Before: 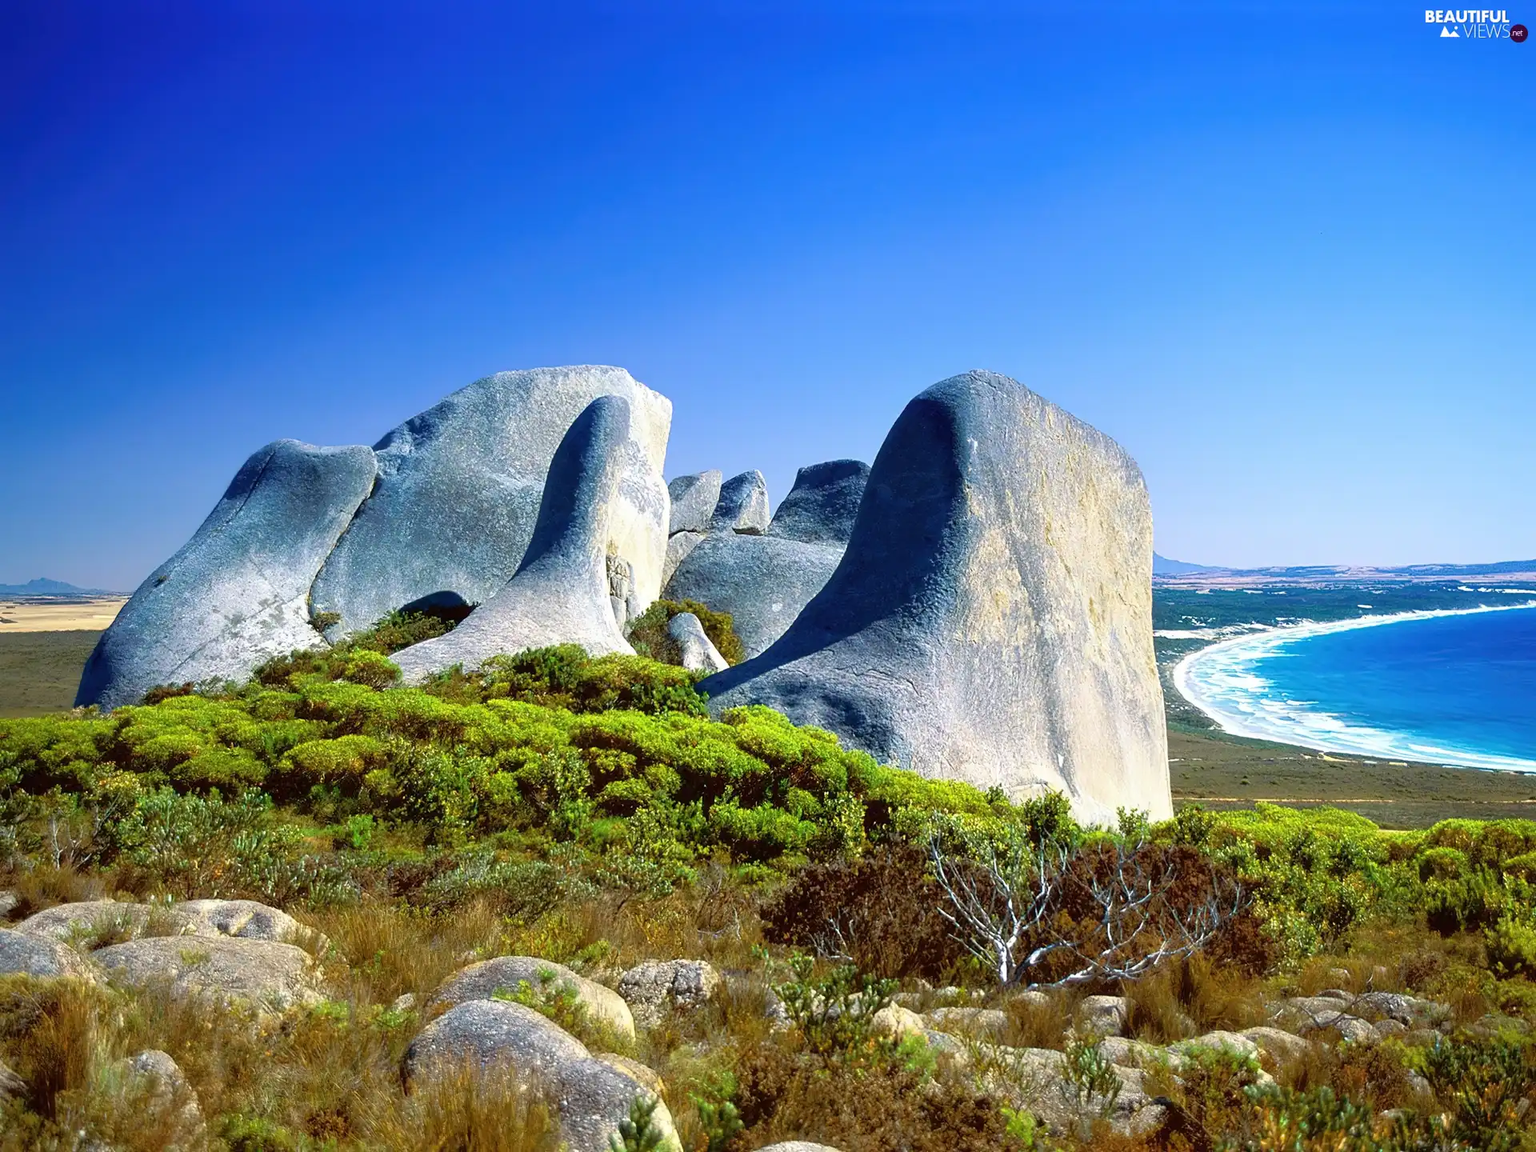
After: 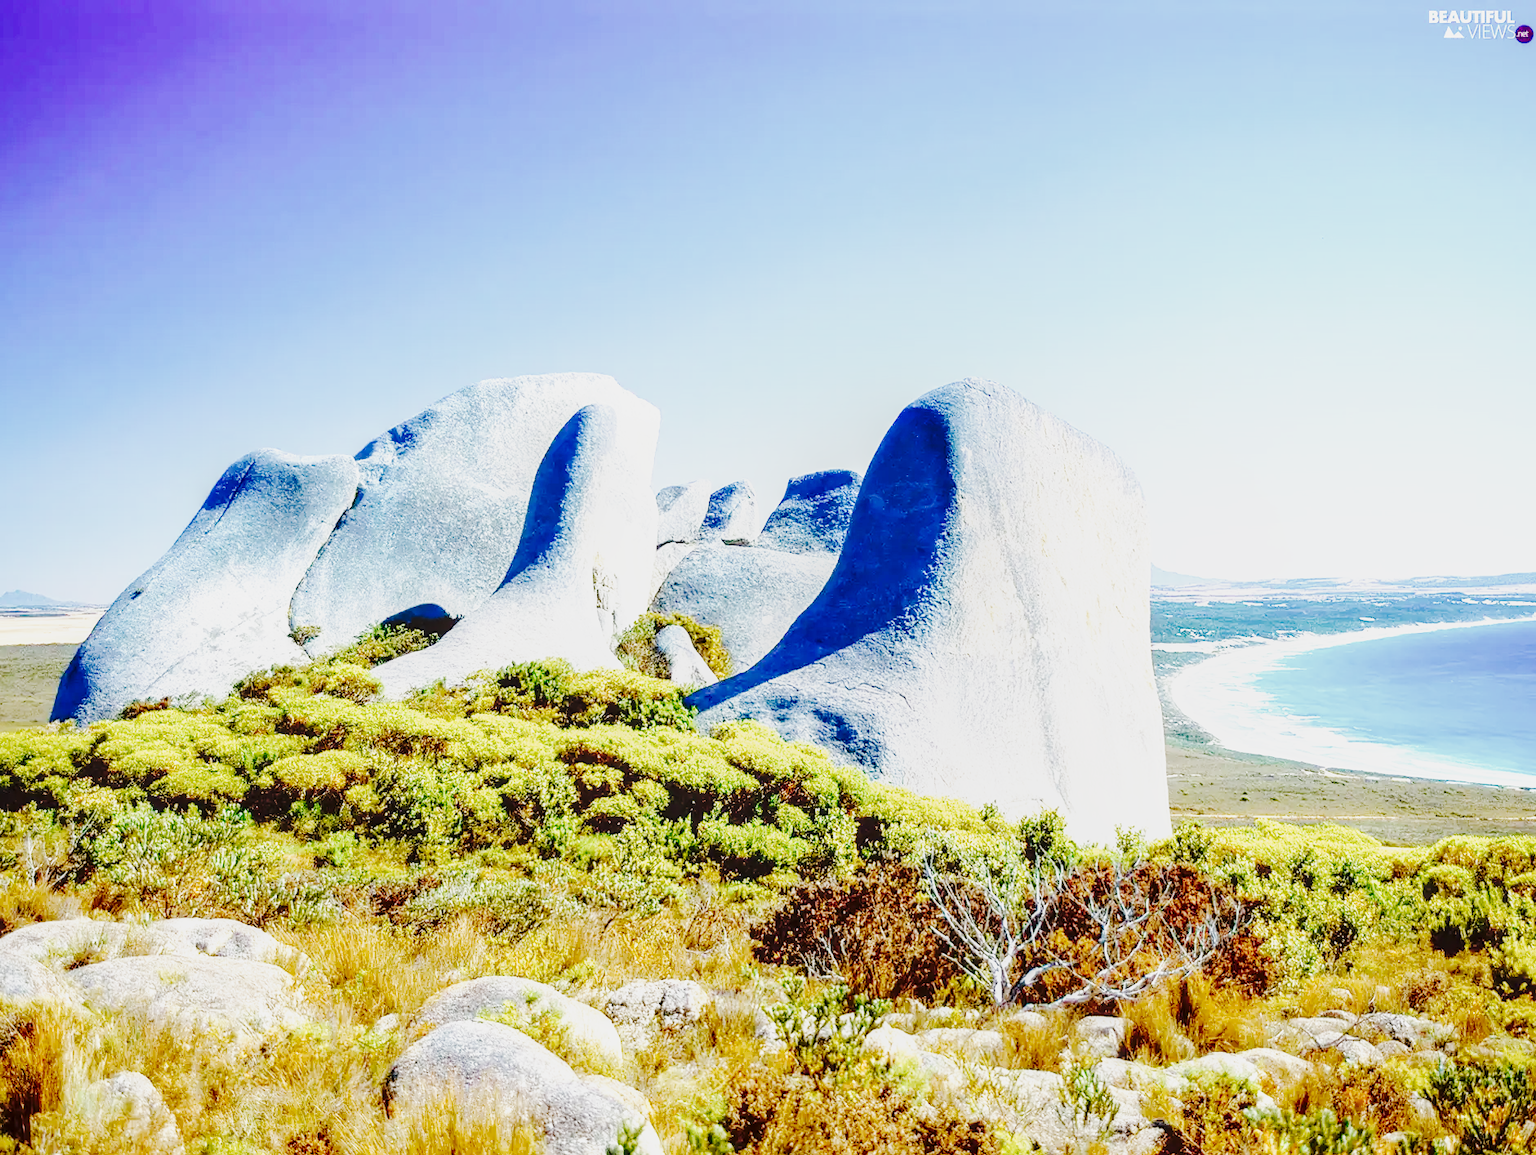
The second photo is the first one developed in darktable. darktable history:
local contrast: on, module defaults
crop: left 1.706%, right 0.28%, bottom 1.724%
contrast brightness saturation: saturation -0.068
exposure: exposure 0.487 EV, compensate exposure bias true, compensate highlight preservation false
tone curve: curves: ch0 [(0, 0.006) (0.184, 0.117) (0.405, 0.46) (0.456, 0.528) (0.634, 0.728) (0.877, 0.89) (0.984, 0.935)]; ch1 [(0, 0) (0.443, 0.43) (0.492, 0.489) (0.566, 0.579) (0.595, 0.625) (0.608, 0.667) (0.65, 0.729) (1, 1)]; ch2 [(0, 0) (0.33, 0.301) (0.421, 0.443) (0.447, 0.489) (0.492, 0.498) (0.537, 0.583) (0.586, 0.591) (0.663, 0.686) (1, 1)], preserve colors none
base curve: curves: ch0 [(0, 0) (0.025, 0.046) (0.112, 0.277) (0.467, 0.74) (0.814, 0.929) (1, 0.942)], preserve colors none
